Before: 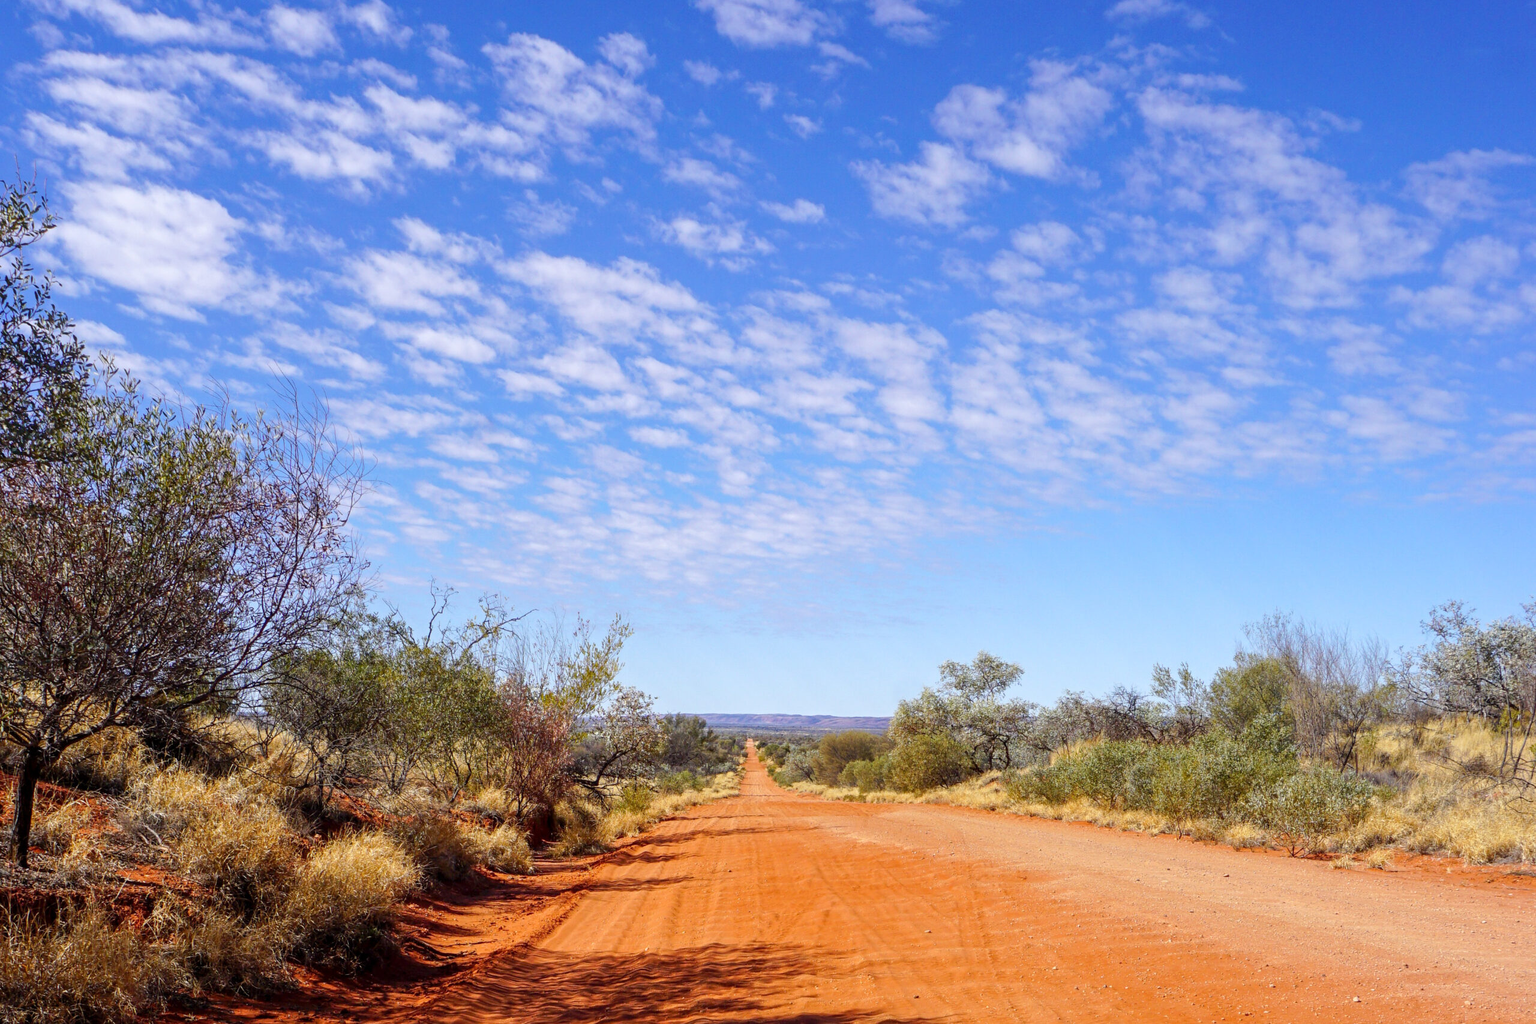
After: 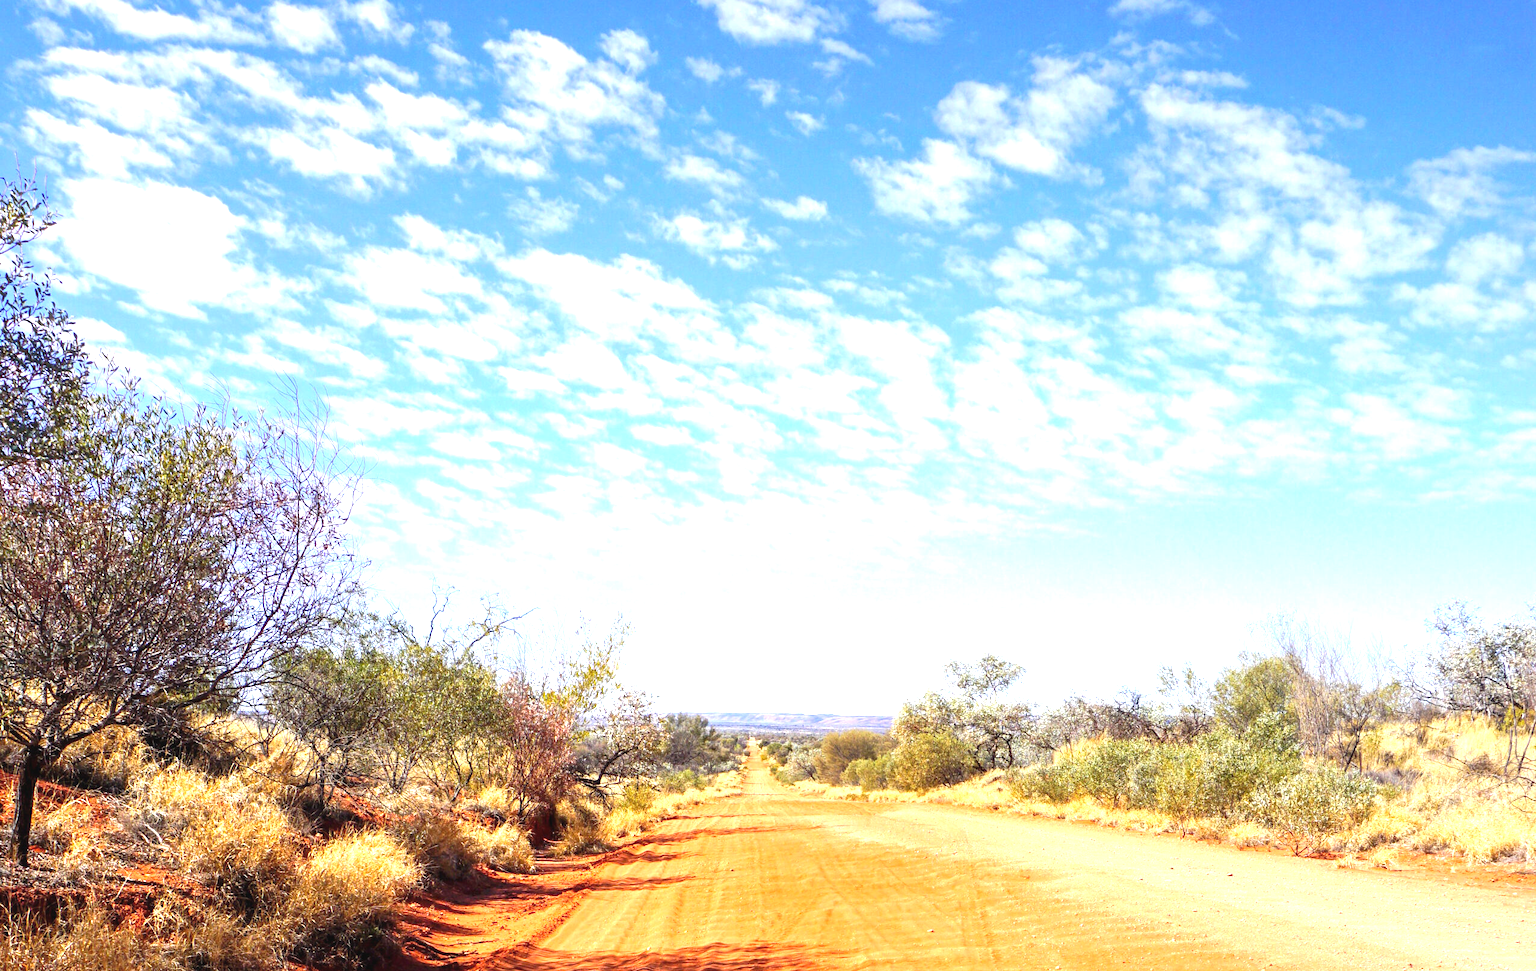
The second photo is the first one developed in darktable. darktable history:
exposure: black level correction -0.002, exposure 1.356 EV, compensate highlight preservation false
crop: top 0.352%, right 0.258%, bottom 5.085%
